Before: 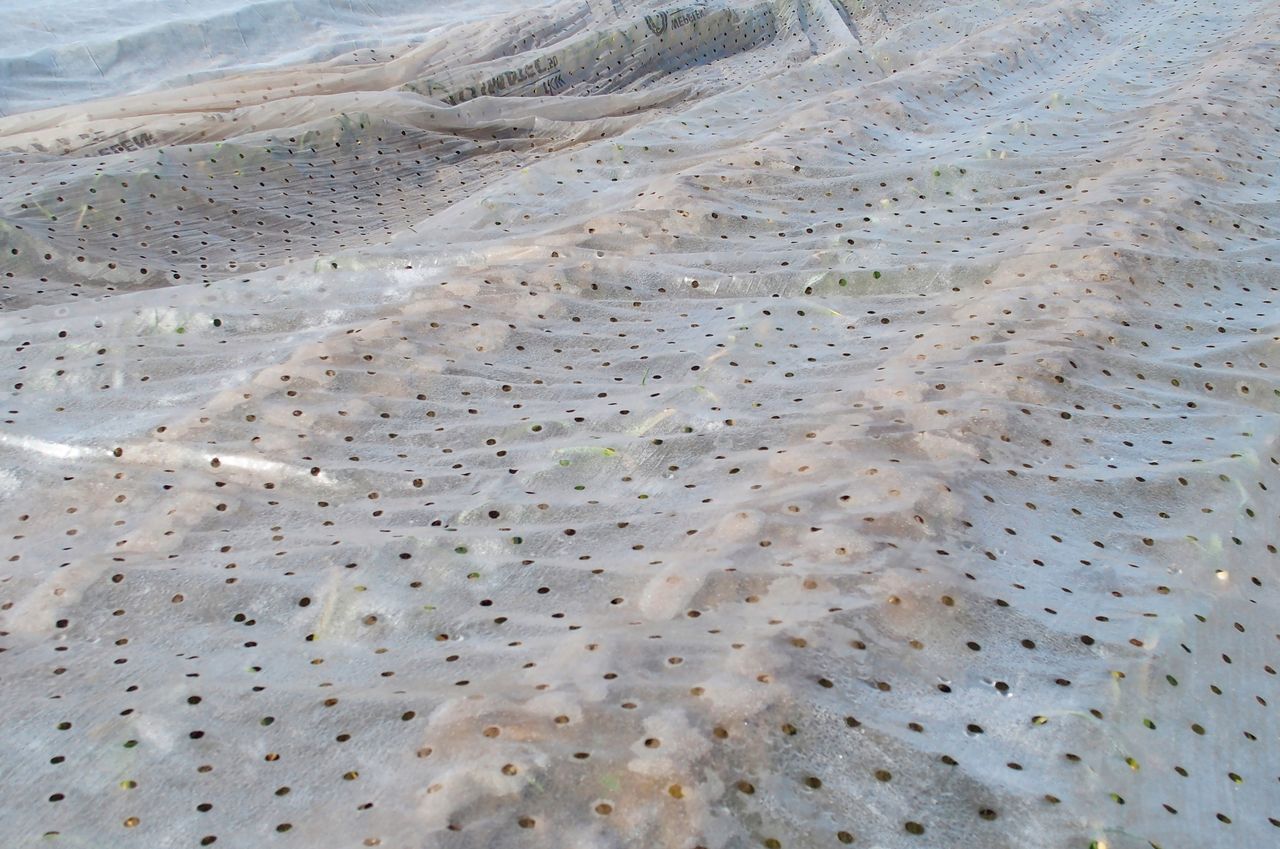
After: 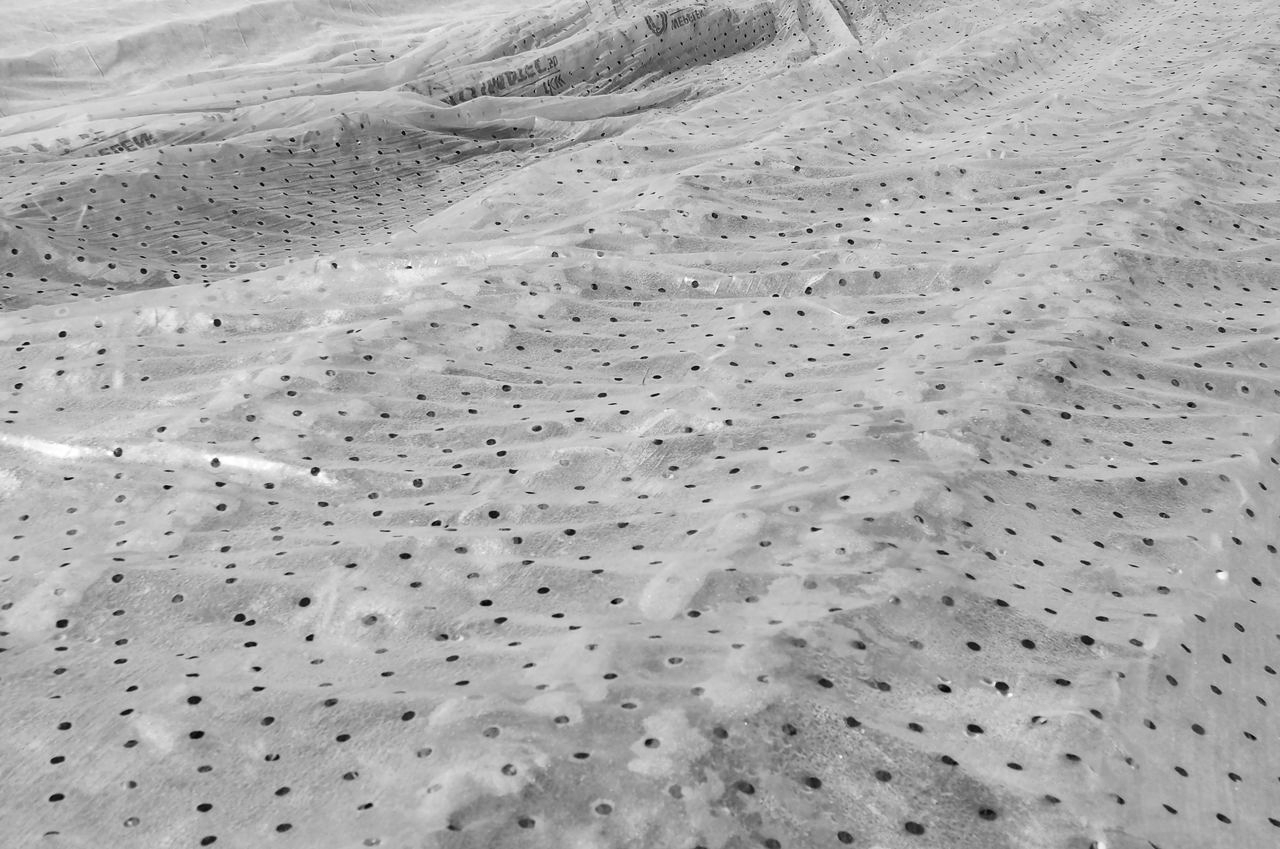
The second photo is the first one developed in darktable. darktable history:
monochrome: size 1
contrast brightness saturation: contrast 0.14
